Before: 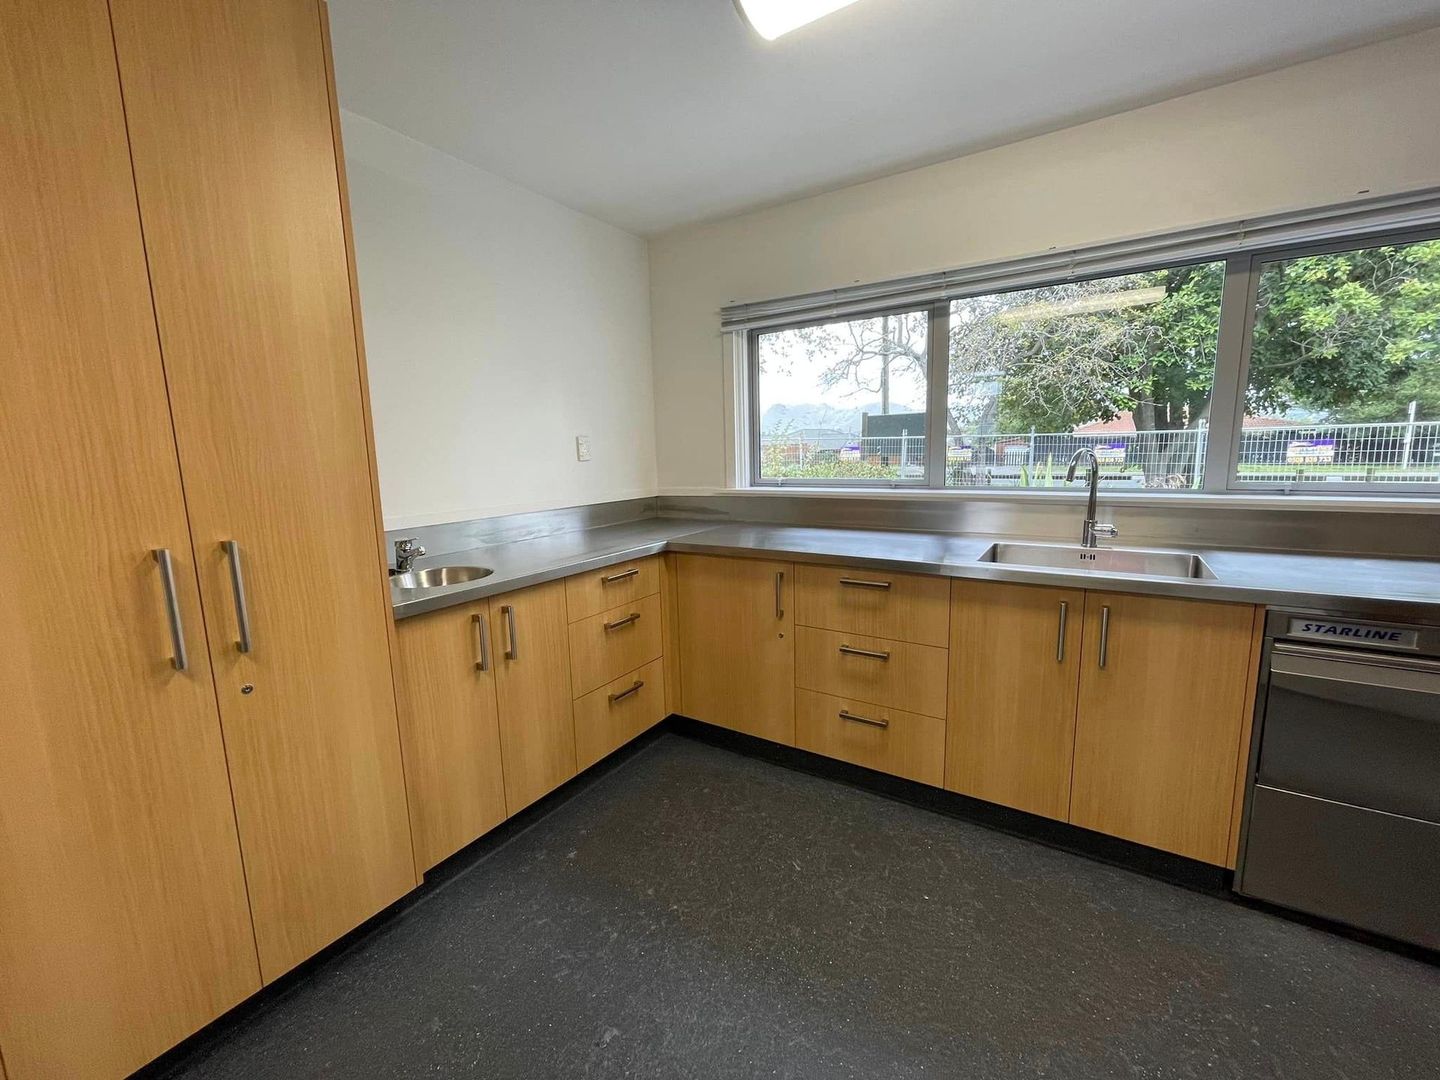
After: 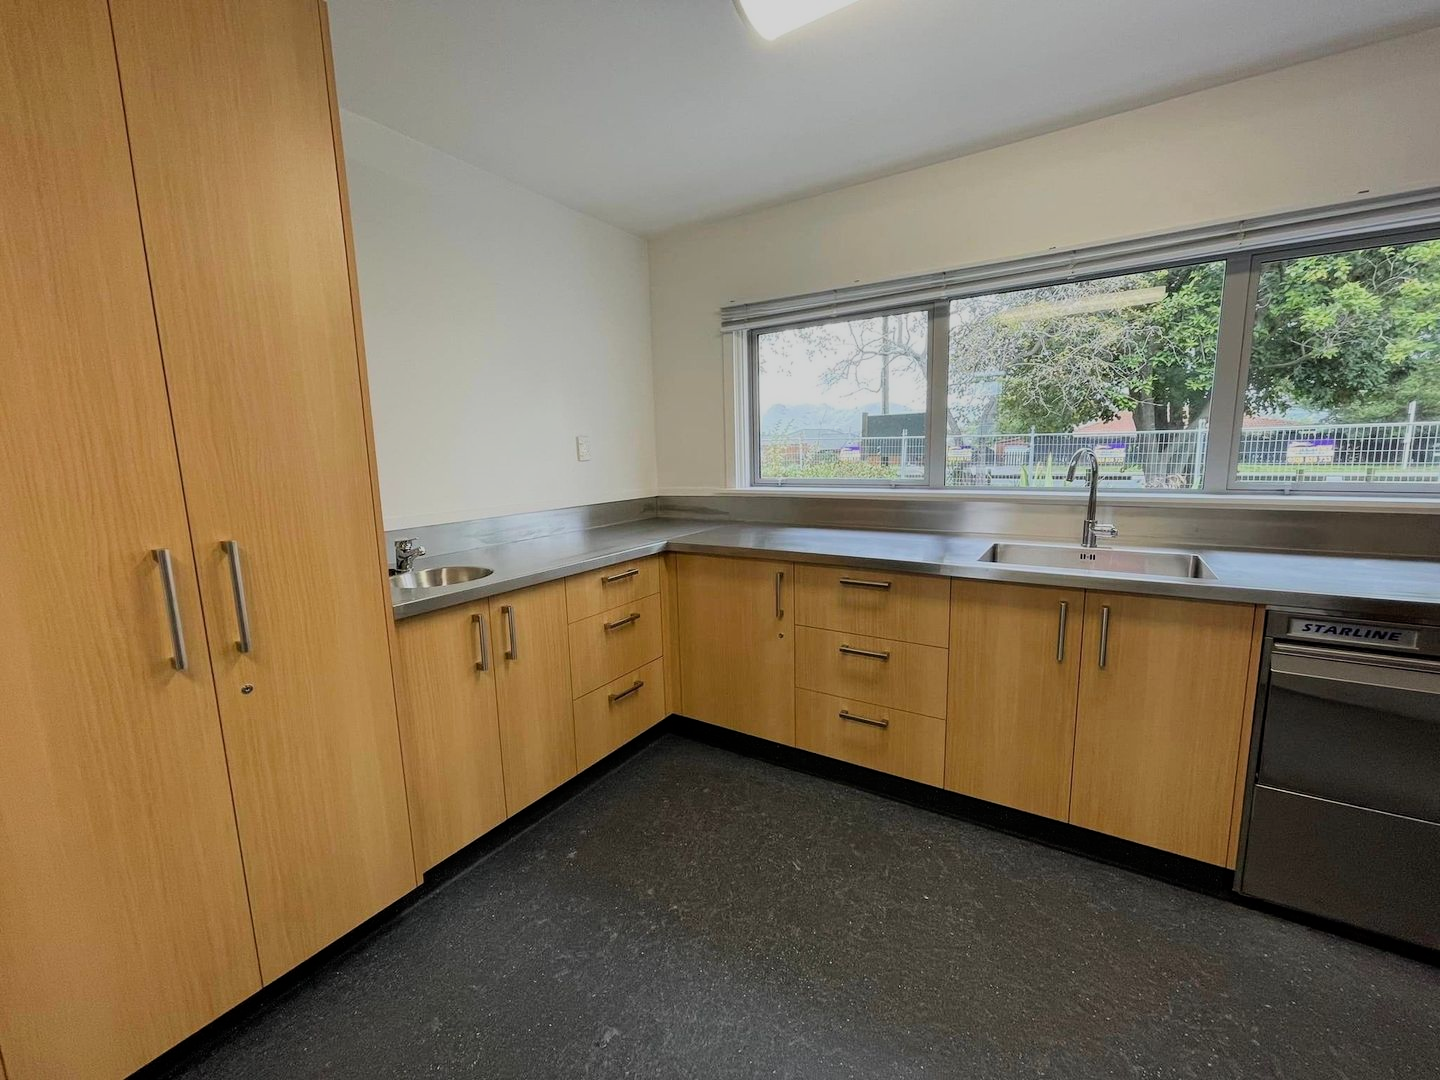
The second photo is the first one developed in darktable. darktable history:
contrast brightness saturation: saturation -0.024
filmic rgb: black relative exposure -16 EV, white relative exposure 6.89 EV, threshold 5.97 EV, hardness 4.66, color science v6 (2022), enable highlight reconstruction true
color balance rgb: perceptual saturation grading › global saturation 0.972%
